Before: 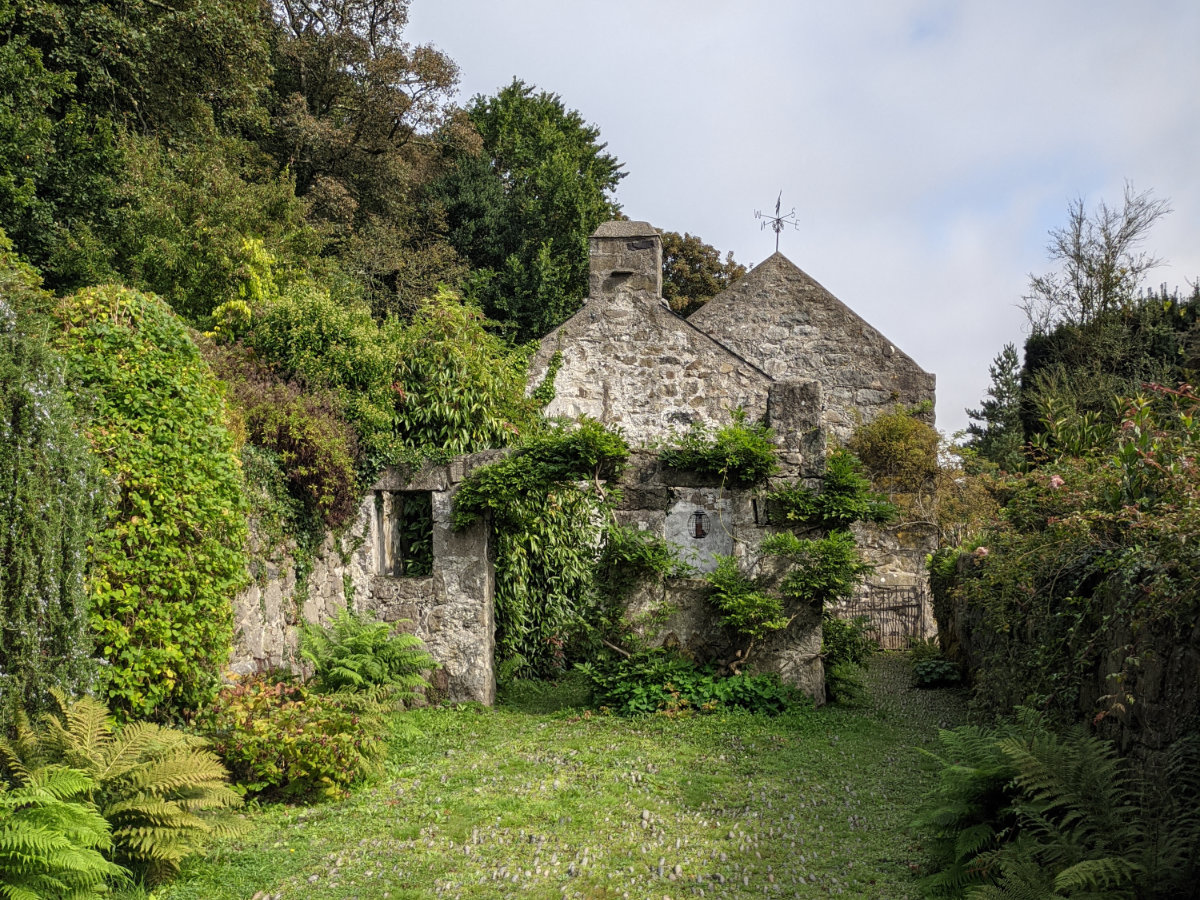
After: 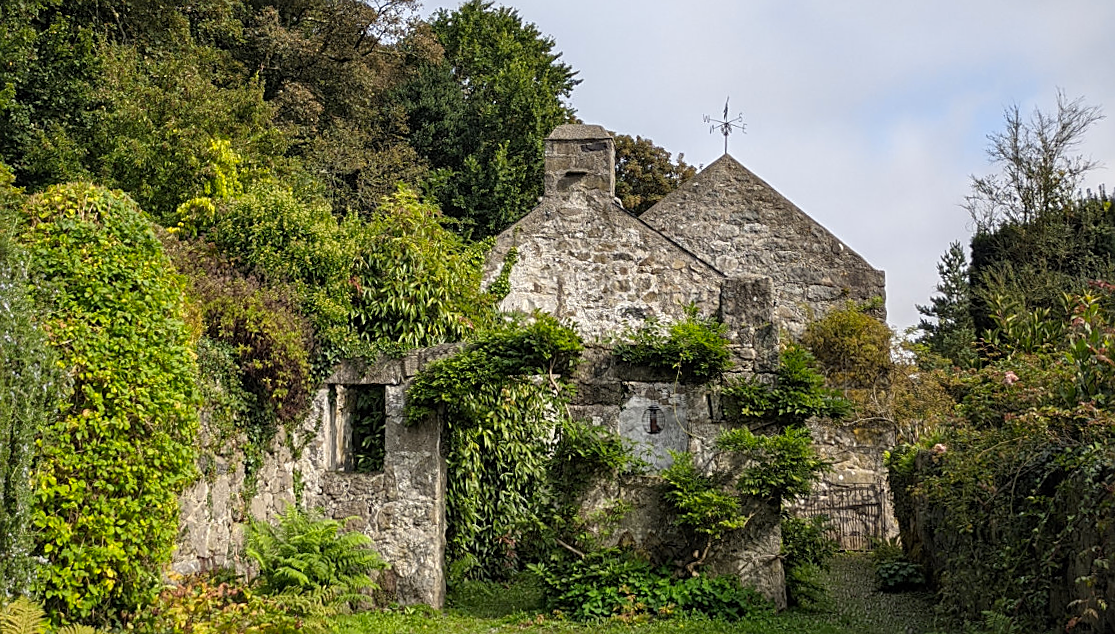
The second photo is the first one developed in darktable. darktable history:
rotate and perspective: rotation 0.215°, lens shift (vertical) -0.139, crop left 0.069, crop right 0.939, crop top 0.002, crop bottom 0.996
color contrast: green-magenta contrast 0.81
sharpen: on, module defaults
crop and rotate: top 8.293%, bottom 20.996%
